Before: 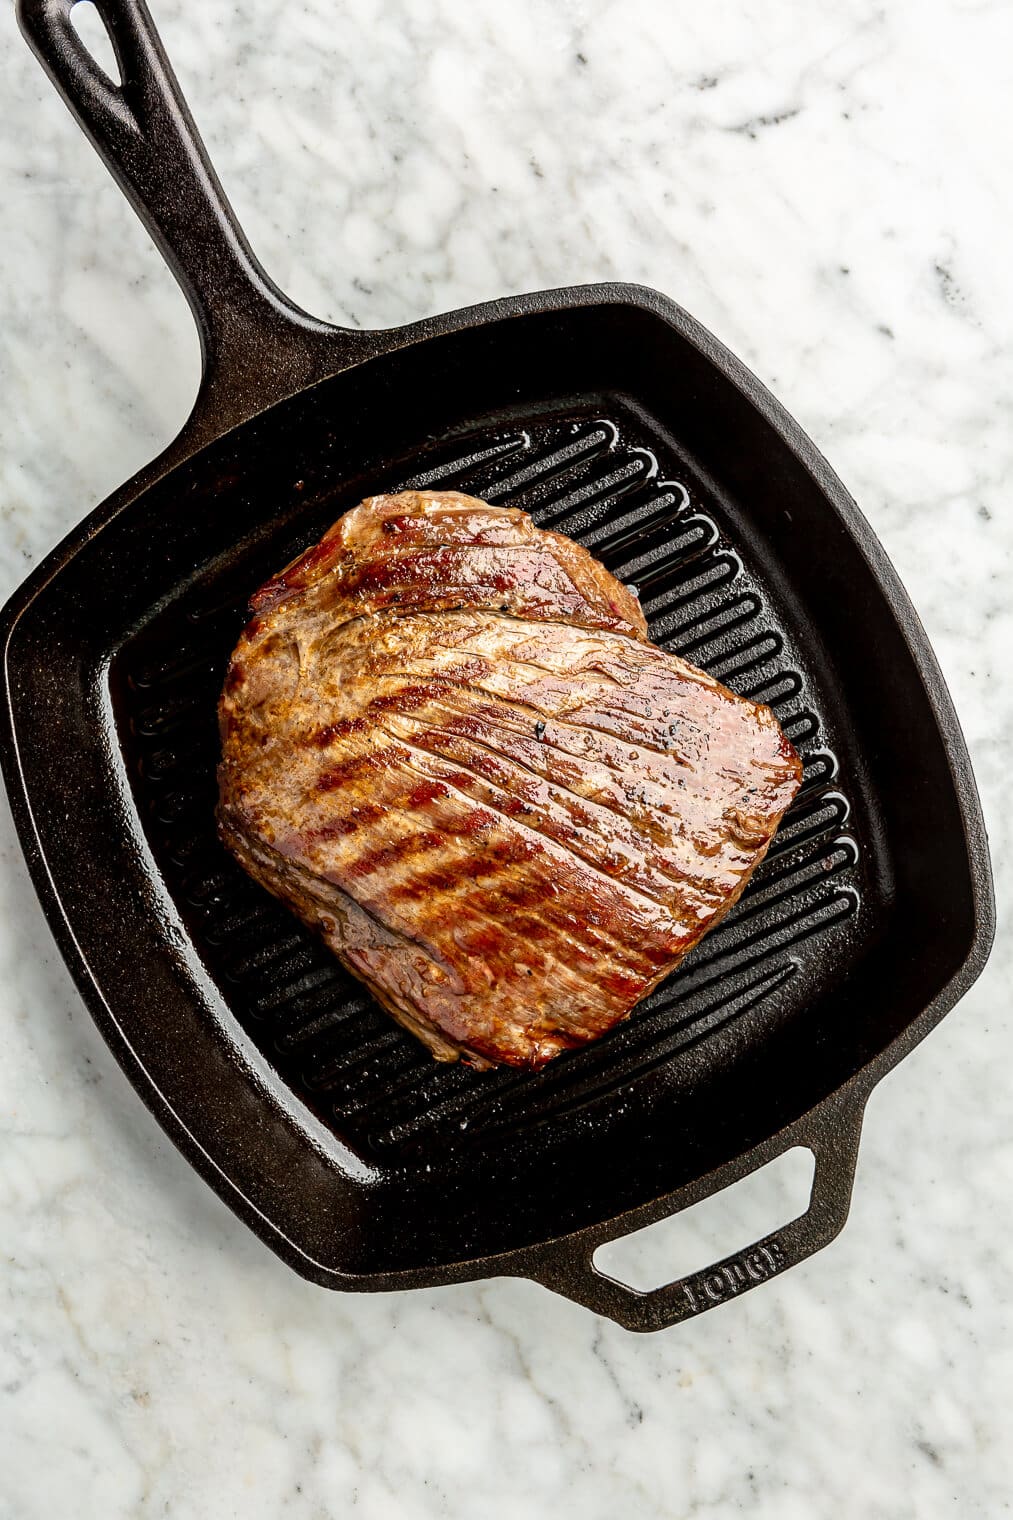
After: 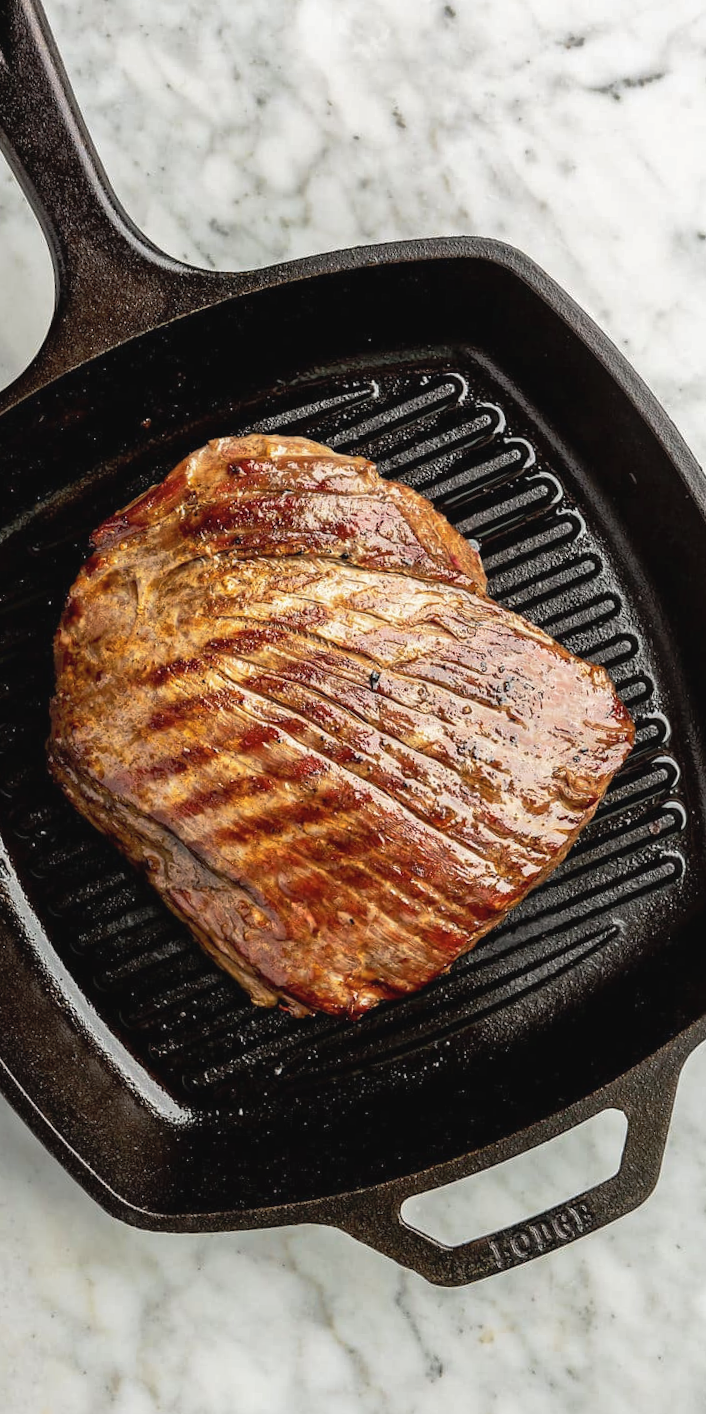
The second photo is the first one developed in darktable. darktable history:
tone curve: curves: ch0 [(0, 0.024) (0.119, 0.146) (0.474, 0.464) (0.718, 0.721) (0.817, 0.839) (1, 0.998)]; ch1 [(0, 0) (0.377, 0.416) (0.439, 0.451) (0.477, 0.477) (0.501, 0.504) (0.538, 0.544) (0.58, 0.602) (0.664, 0.676) (0.783, 0.804) (1, 1)]; ch2 [(0, 0) (0.38, 0.405) (0.463, 0.456) (0.498, 0.497) (0.524, 0.535) (0.578, 0.576) (0.648, 0.665) (1, 1)], preserve colors none
shadows and highlights: shadows 29.82
crop and rotate: angle -2.88°, left 14.014%, top 0.025%, right 11.043%, bottom 0.028%
